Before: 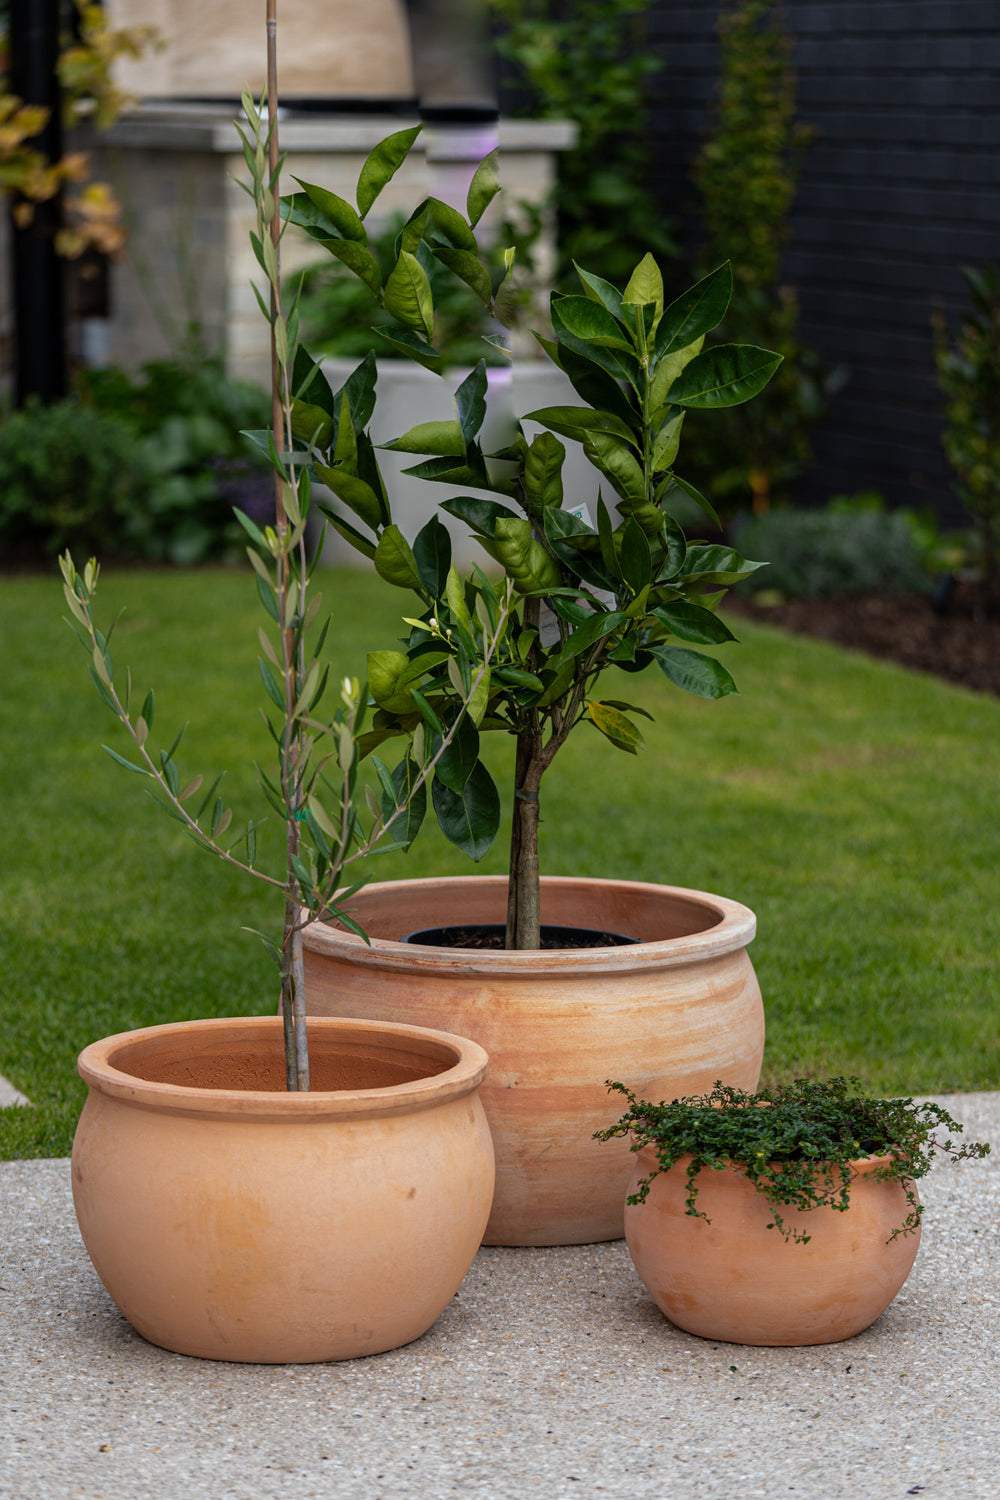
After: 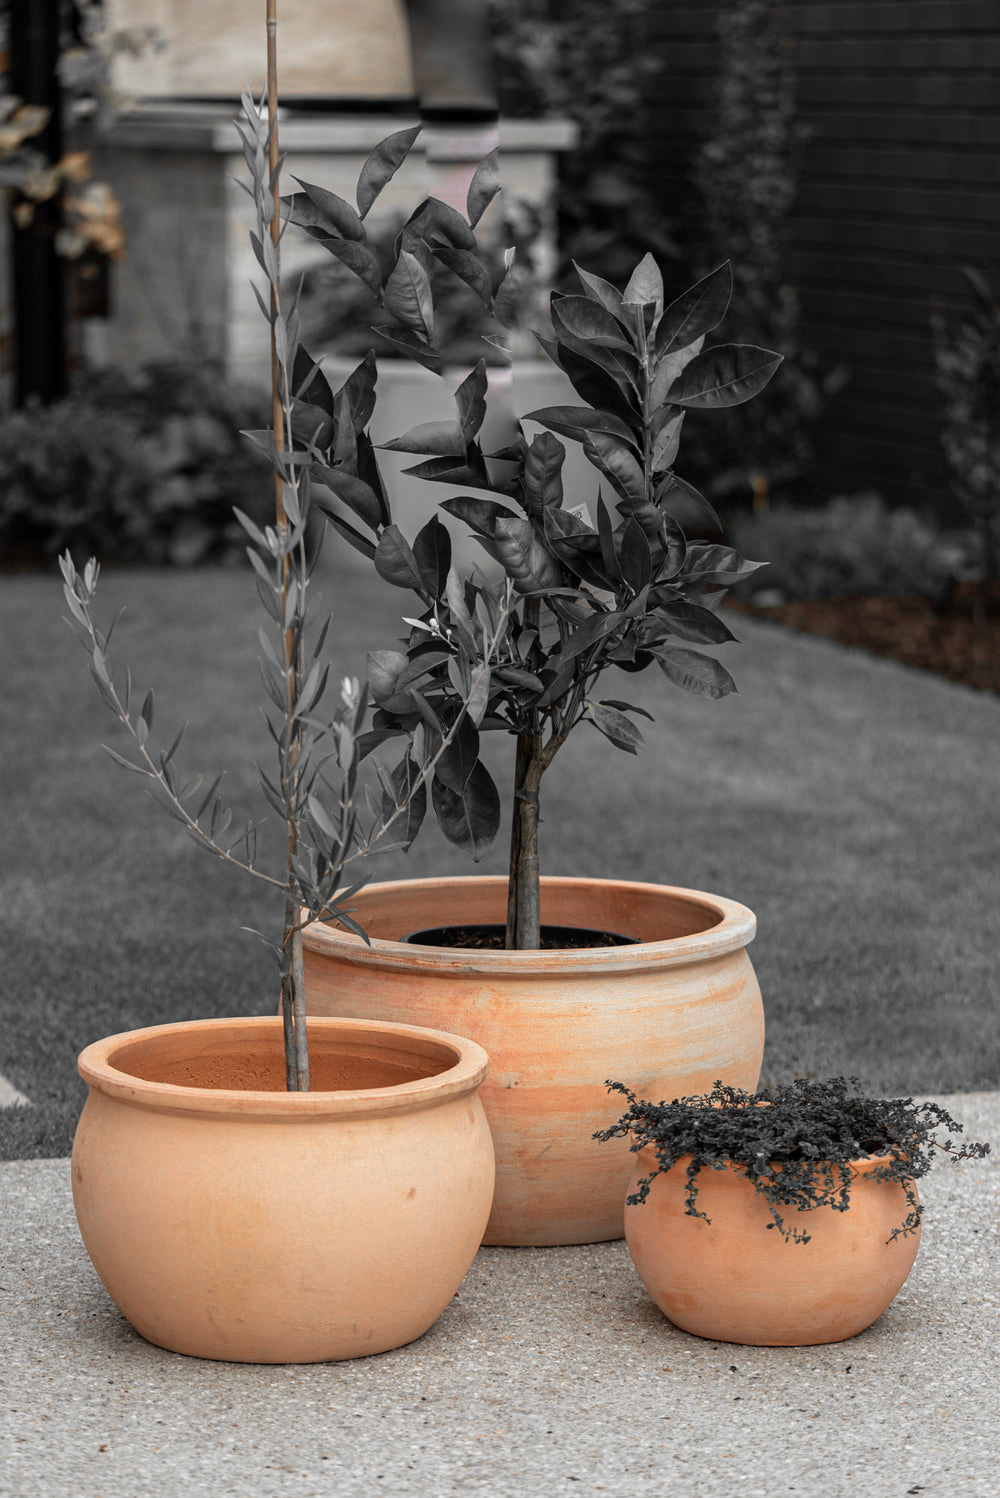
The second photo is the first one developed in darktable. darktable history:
color zones: curves: ch0 [(0, 0.65) (0.096, 0.644) (0.221, 0.539) (0.429, 0.5) (0.571, 0.5) (0.714, 0.5) (0.857, 0.5) (1, 0.65)]; ch1 [(0, 0.5) (0.143, 0.5) (0.257, -0.002) (0.429, 0.04) (0.571, -0.001) (0.714, -0.015) (0.857, 0.024) (1, 0.5)]
white balance: red 1.029, blue 0.92
crop: bottom 0.071%
